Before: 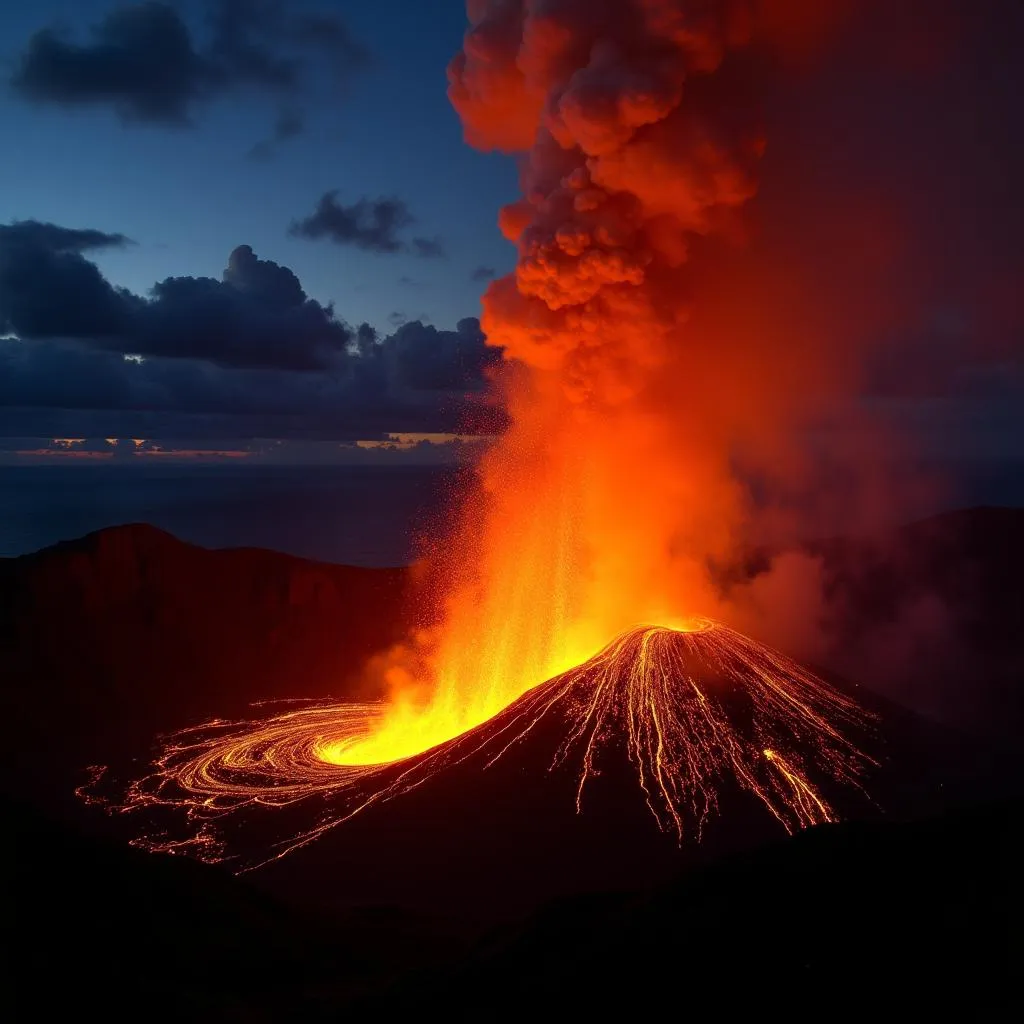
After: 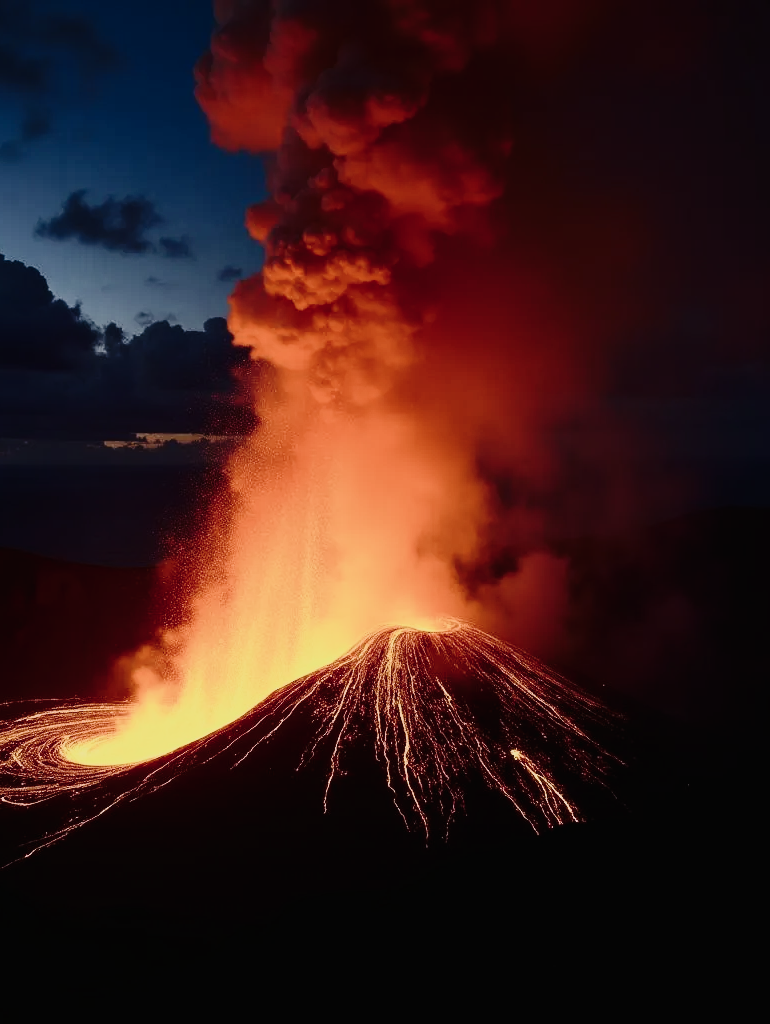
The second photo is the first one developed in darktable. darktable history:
filmic rgb: black relative exposure -7.96 EV, white relative exposure 3.96 EV, hardness 4.11, contrast 0.986, contrast in shadows safe
contrast brightness saturation: contrast 0.394, brightness 0.098
crop and rotate: left 24.739%
tone curve: curves: ch0 [(0, 0.009) (0.105, 0.069) (0.195, 0.154) (0.289, 0.278) (0.384, 0.391) (0.513, 0.53) (0.66, 0.667) (0.895, 0.863) (1, 0.919)]; ch1 [(0, 0) (0.161, 0.092) (0.35, 0.33) (0.403, 0.395) (0.456, 0.469) (0.502, 0.499) (0.519, 0.514) (0.576, 0.587) (0.642, 0.645) (0.701, 0.742) (1, 0.942)]; ch2 [(0, 0) (0.371, 0.362) (0.437, 0.437) (0.501, 0.5) (0.53, 0.528) (0.569, 0.551) (0.619, 0.58) (0.883, 0.752) (1, 0.929)], preserve colors none
color correction: highlights b* -0.041, saturation 0.781
